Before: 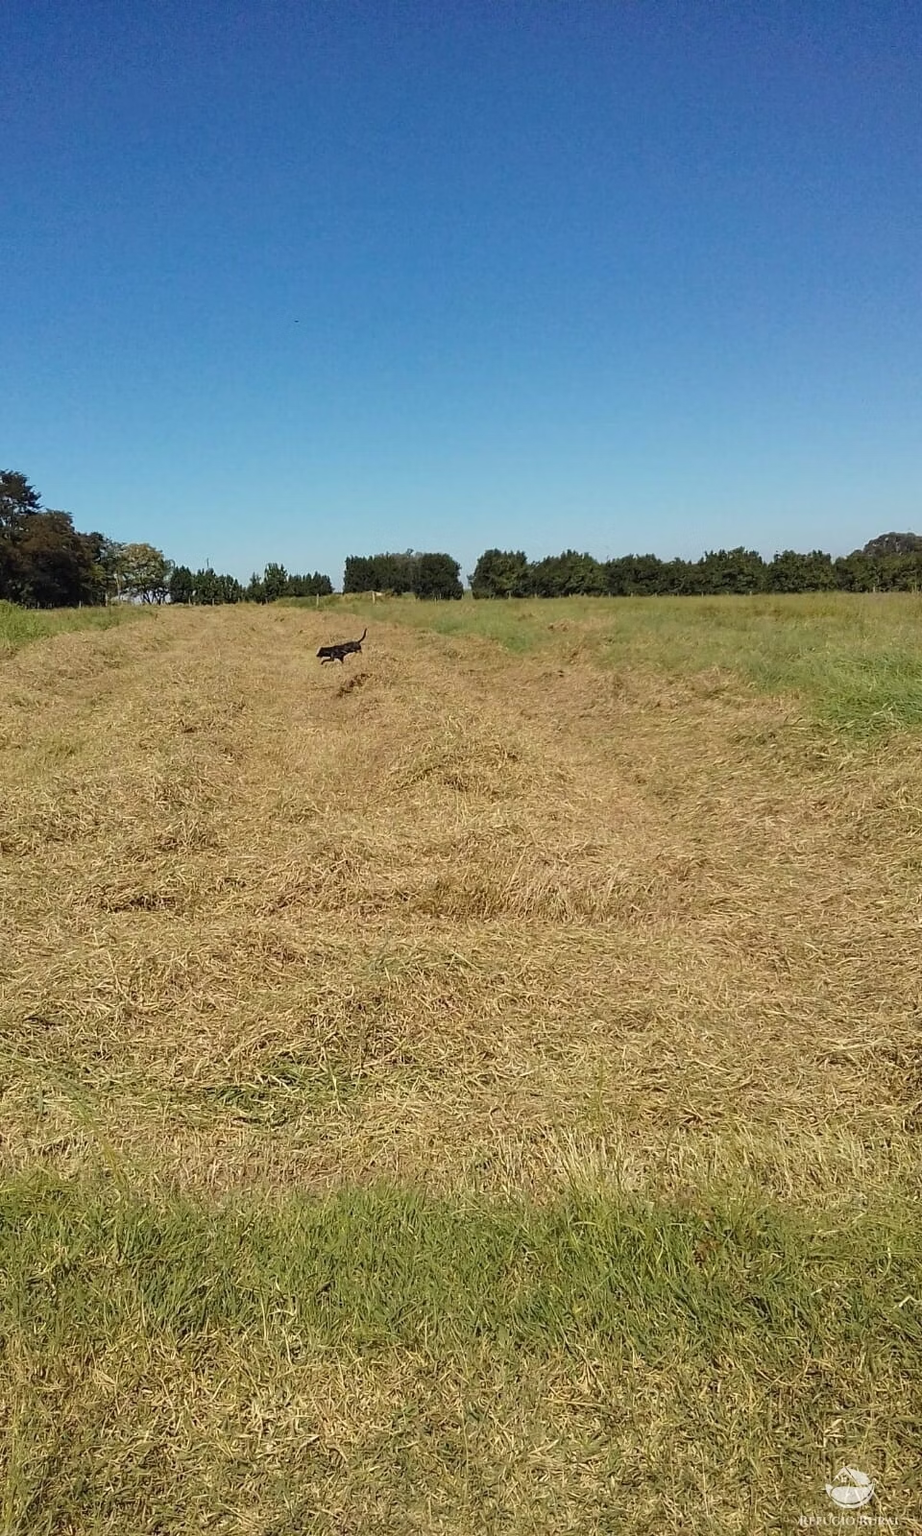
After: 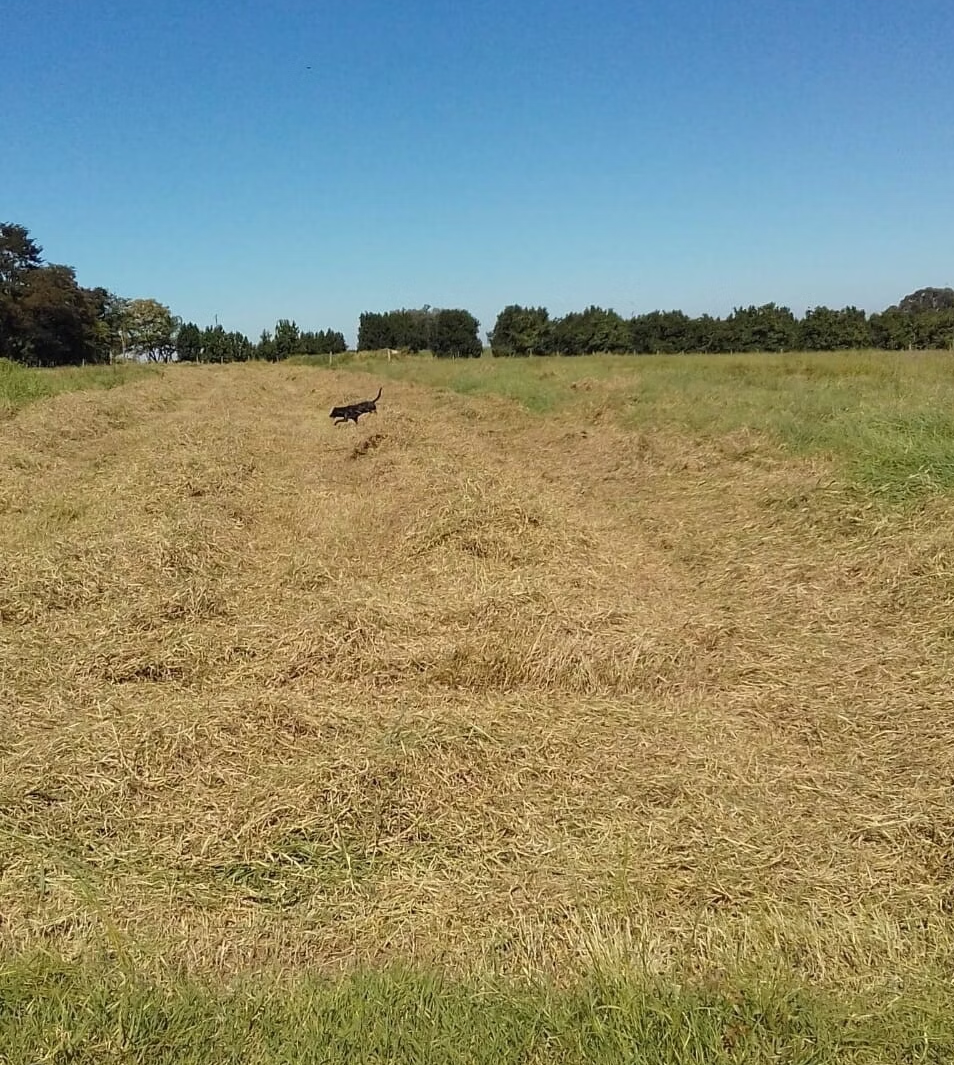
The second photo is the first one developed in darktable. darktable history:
crop: top 16.721%, bottom 16.707%
